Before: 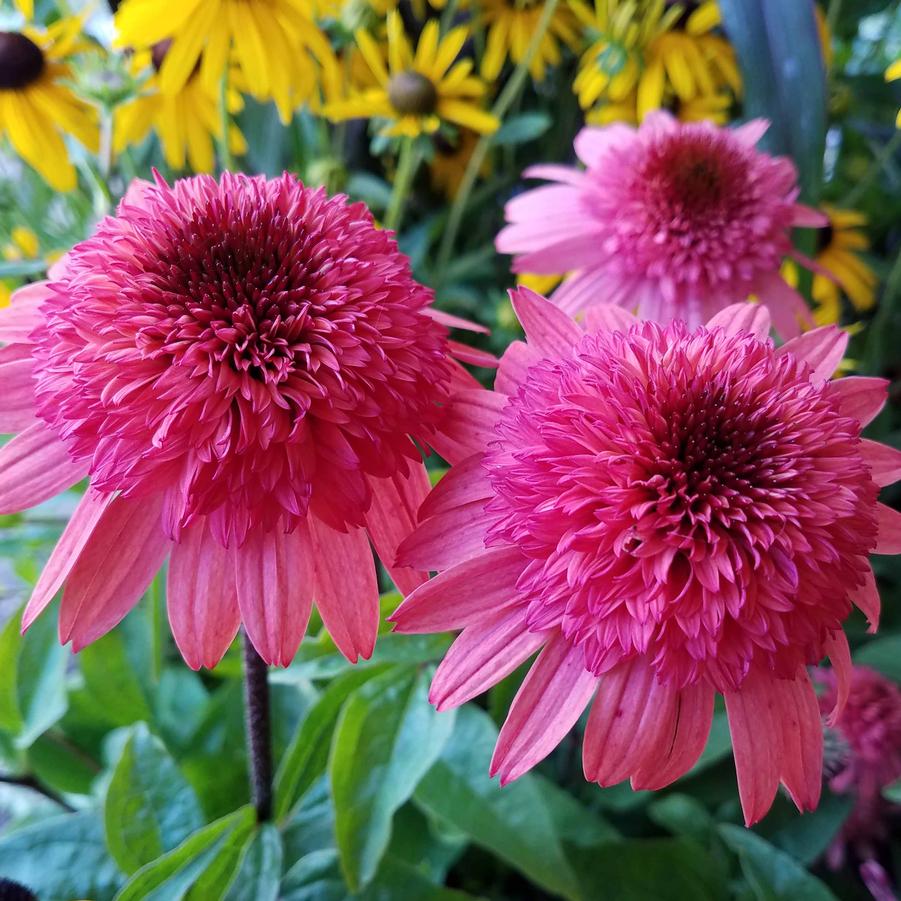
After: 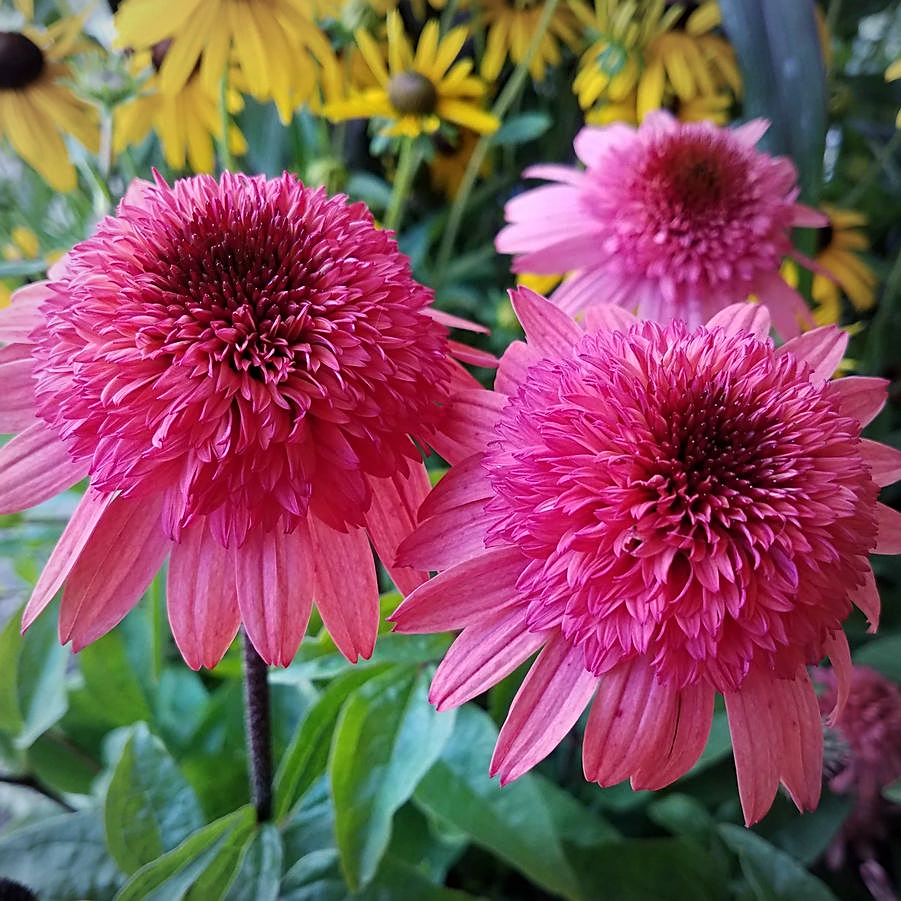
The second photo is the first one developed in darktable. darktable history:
vignetting: fall-off radius 70%, automatic ratio true
sharpen: on, module defaults
